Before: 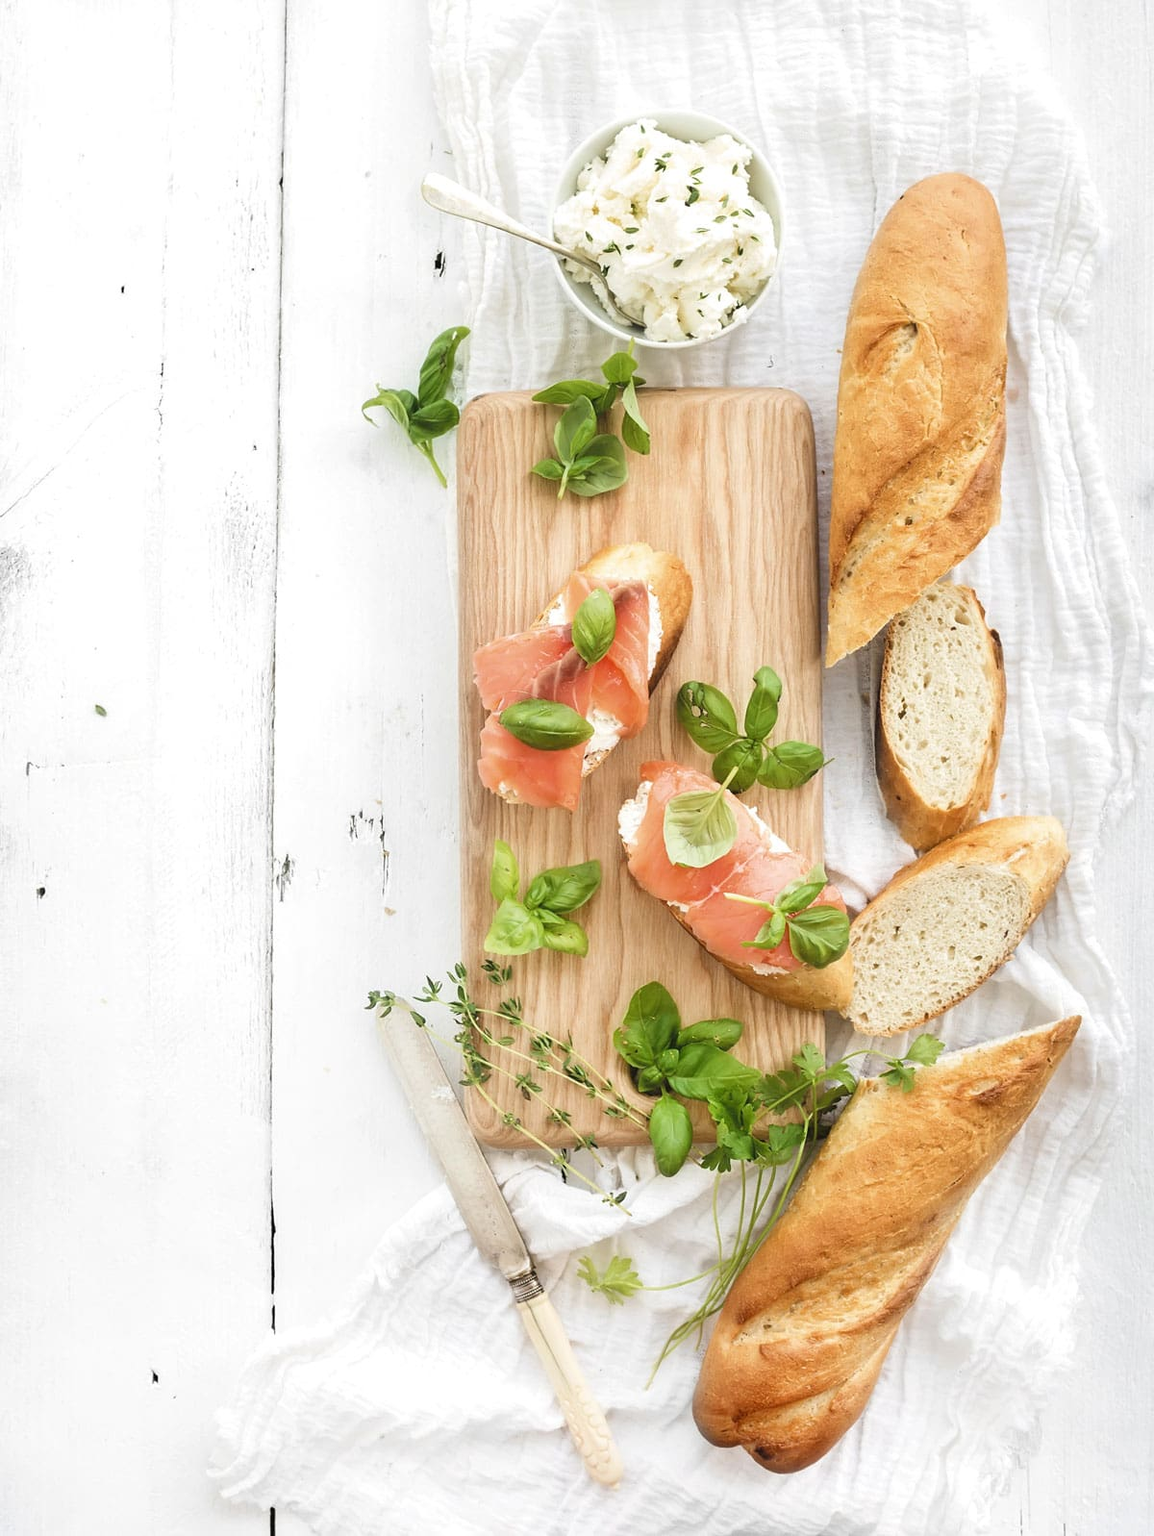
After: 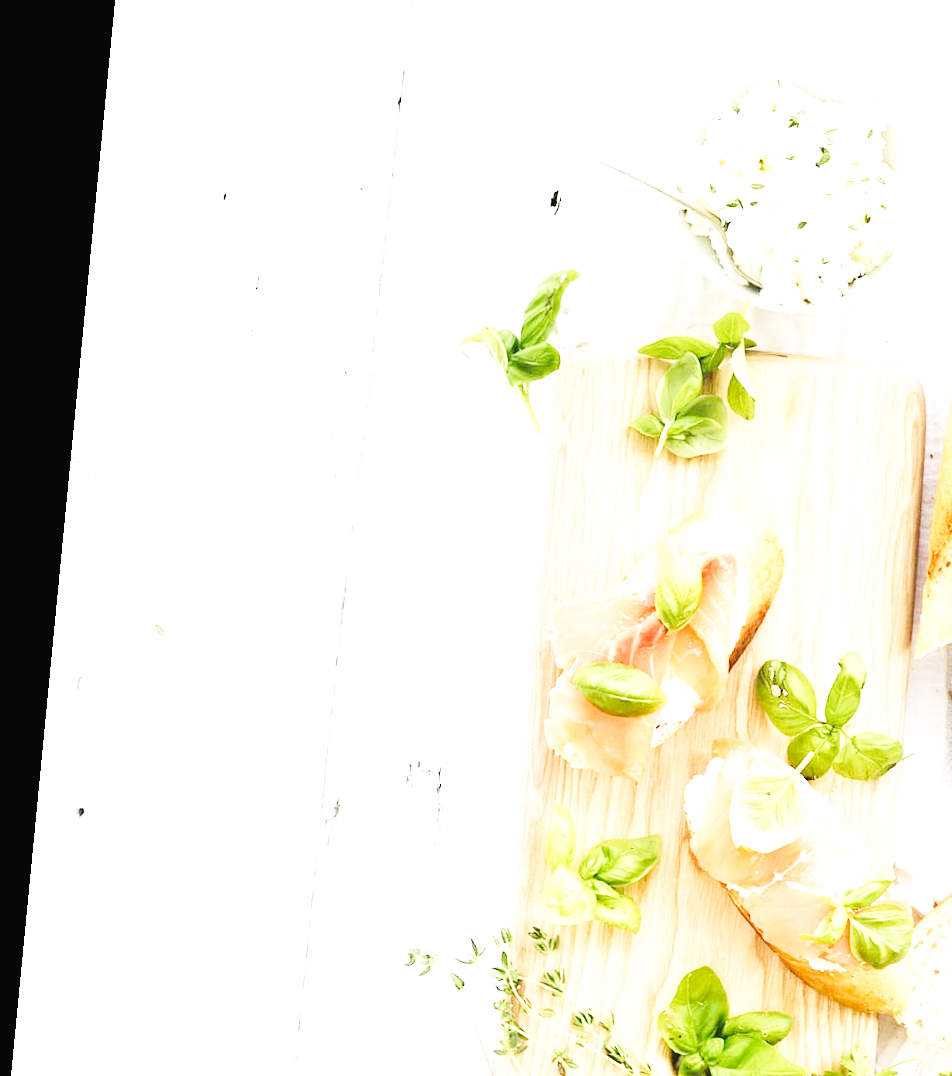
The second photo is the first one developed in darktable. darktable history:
exposure: black level correction 0, exposure 0.701 EV, compensate highlight preservation false
crop and rotate: angle -5.53°, left 2.014%, top 6.793%, right 27.31%, bottom 30.105%
haze removal: compatibility mode true, adaptive false
base curve: curves: ch0 [(0, 0.003) (0.001, 0.002) (0.006, 0.004) (0.02, 0.022) (0.048, 0.086) (0.094, 0.234) (0.162, 0.431) (0.258, 0.629) (0.385, 0.8) (0.548, 0.918) (0.751, 0.988) (1, 1)], preserve colors none
